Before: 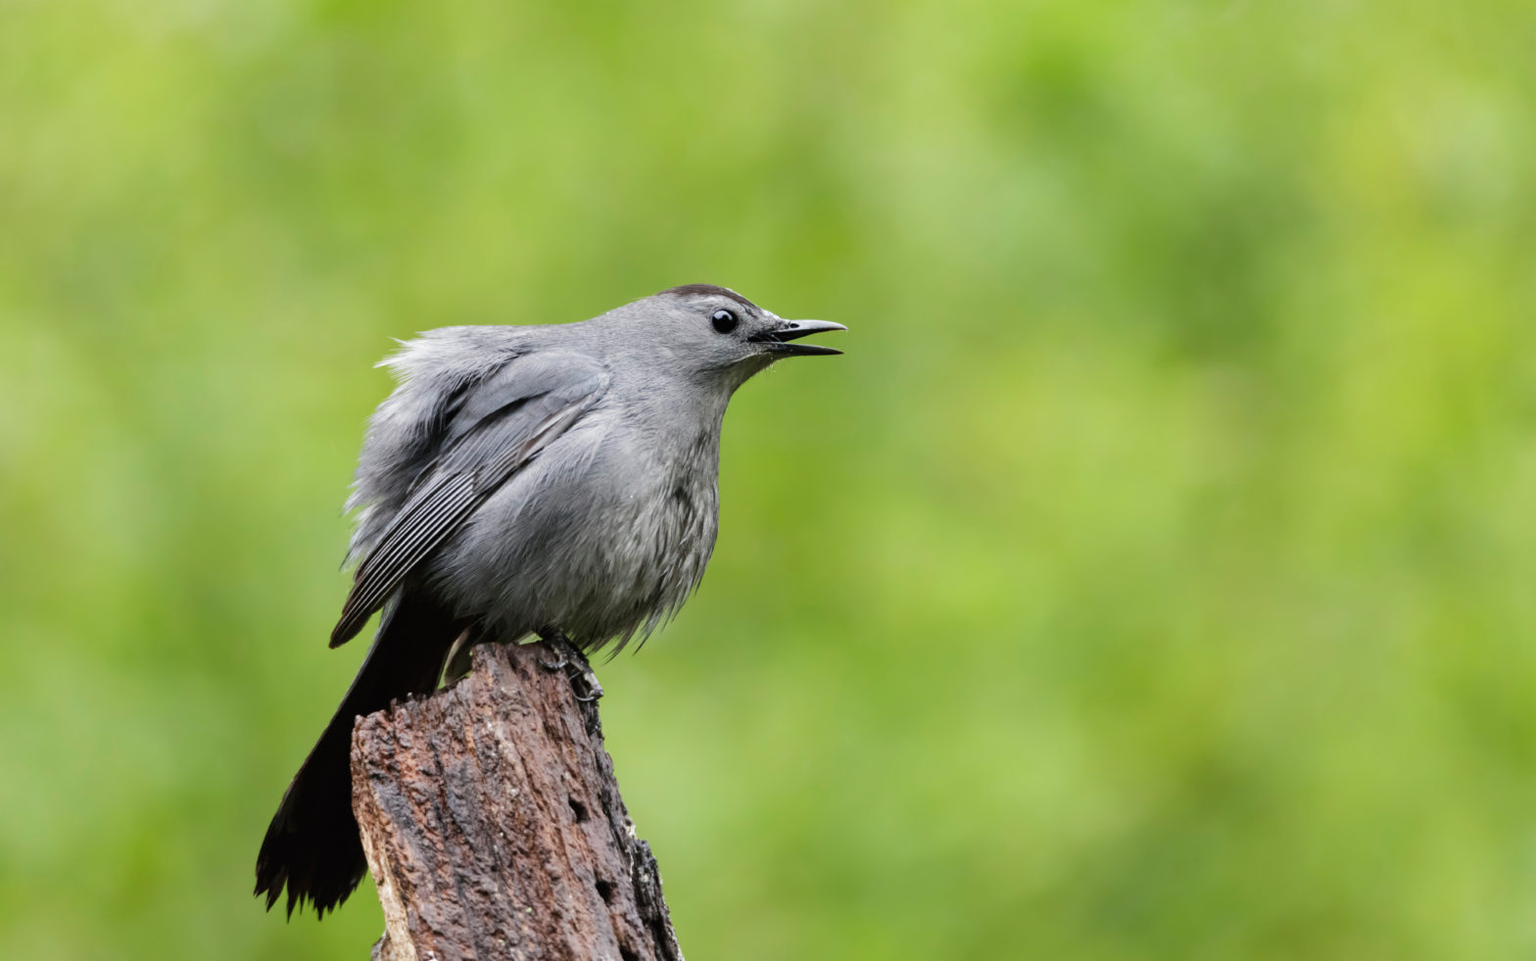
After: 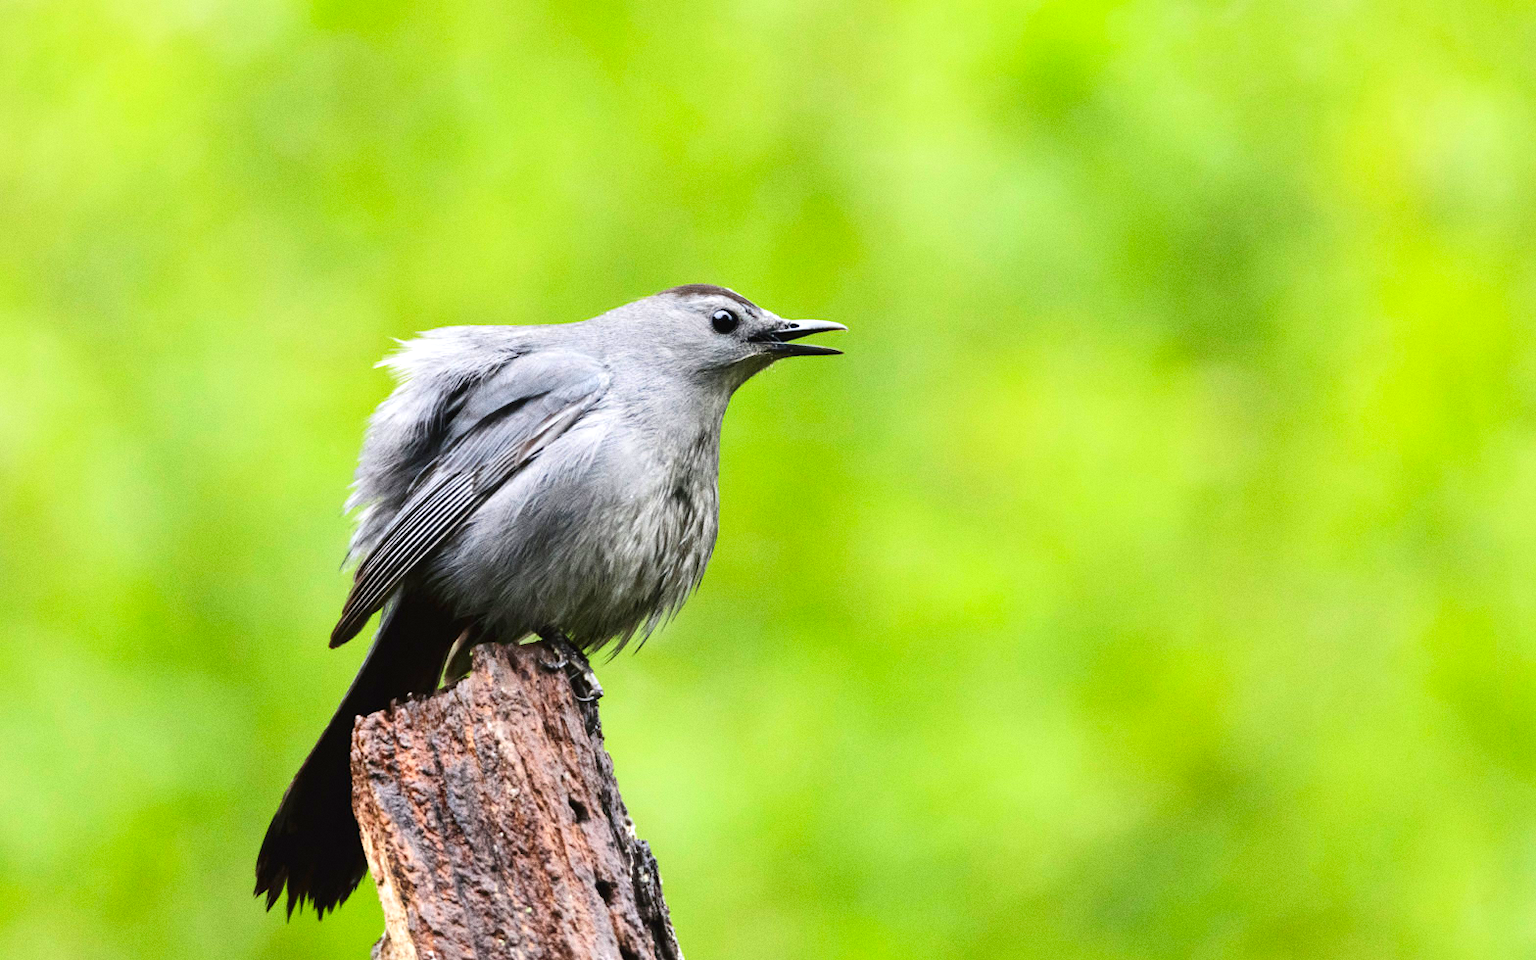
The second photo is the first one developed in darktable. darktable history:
exposure: black level correction -0.002, exposure 0.54 EV, compensate highlight preservation false
grain: coarseness 0.47 ISO
contrast brightness saturation: contrast 0.16, saturation 0.32
